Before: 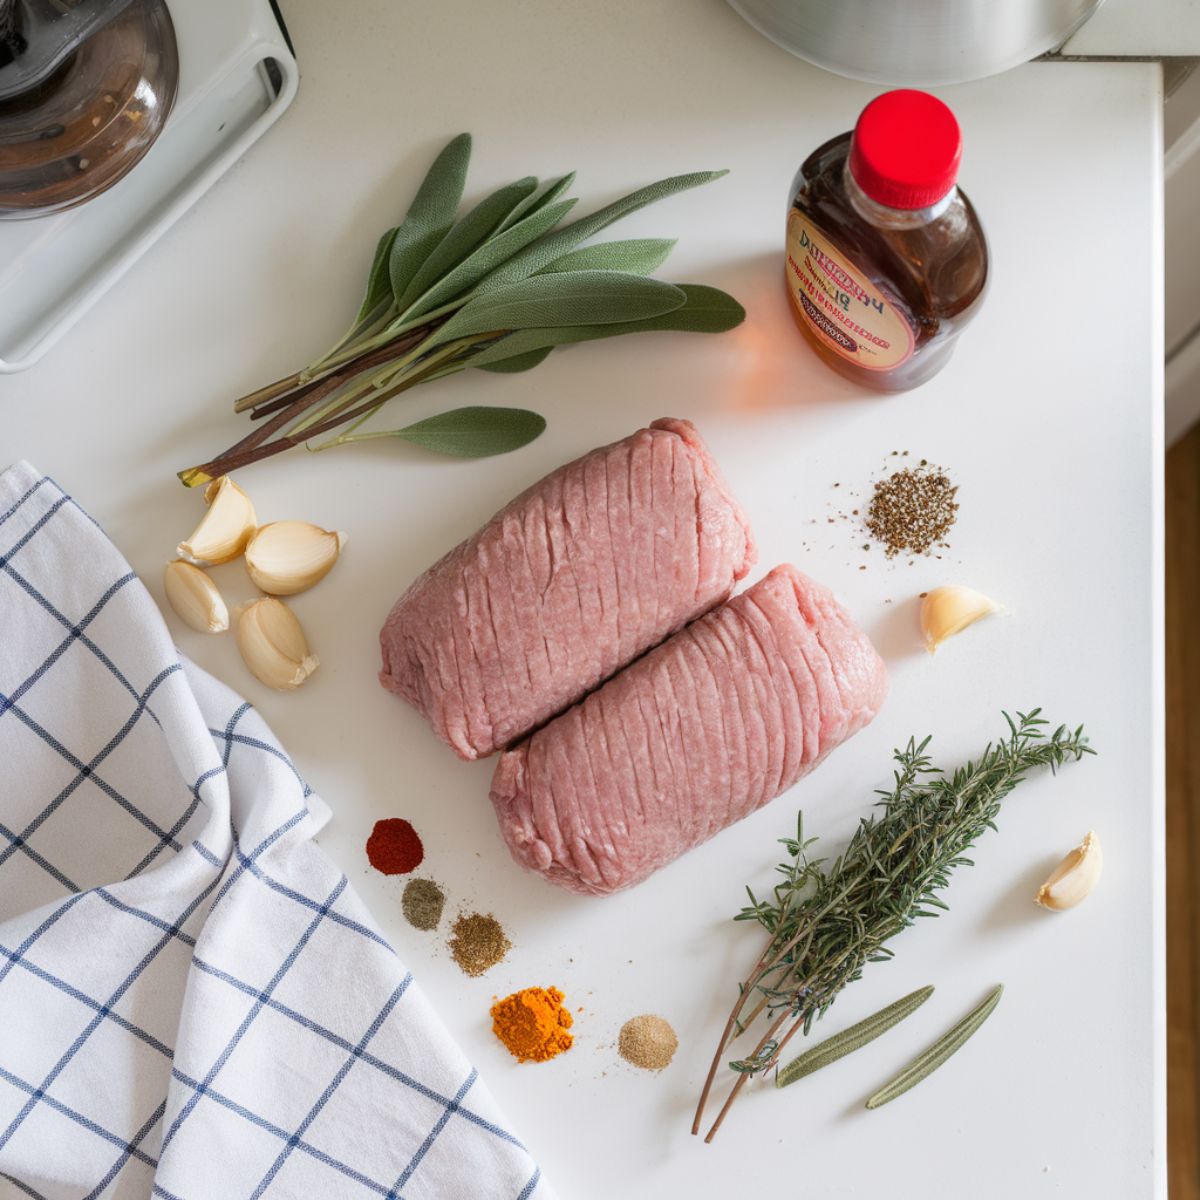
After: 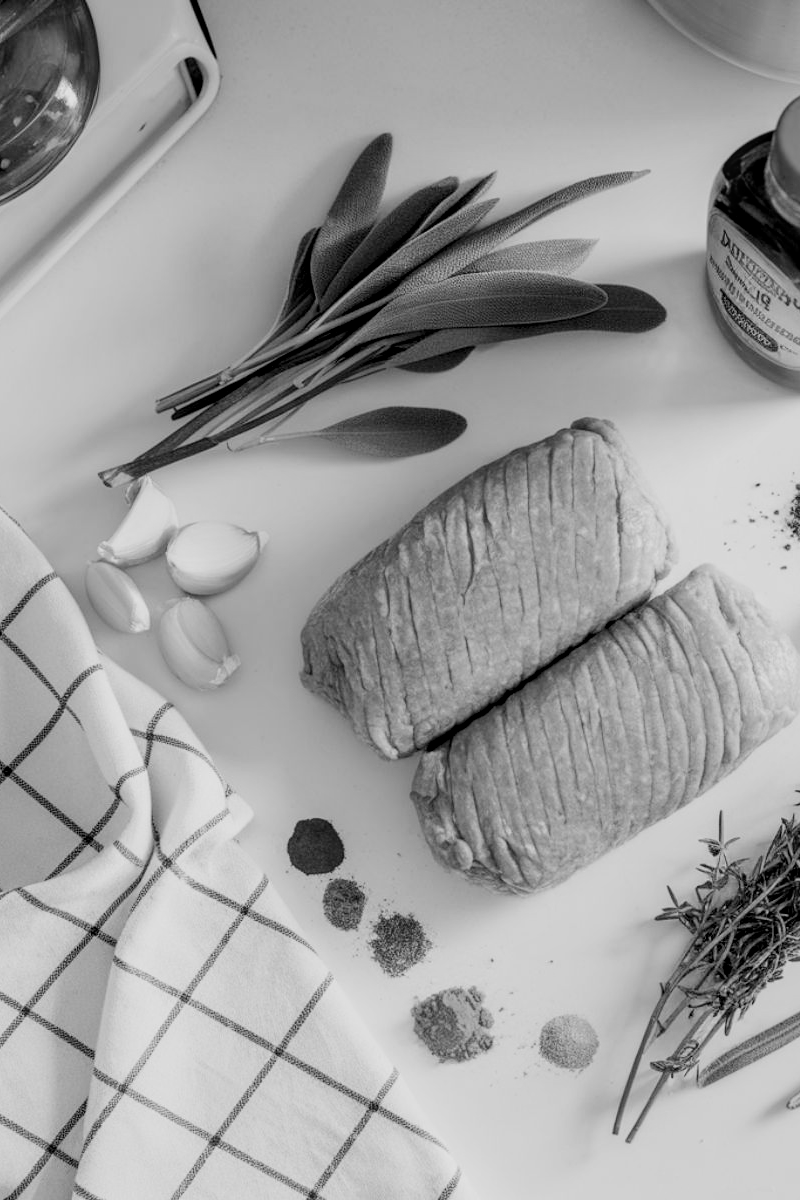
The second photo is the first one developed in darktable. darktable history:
crop and rotate: left 6.617%, right 26.717%
white balance: red 1.123, blue 0.83
filmic rgb: black relative exposure -5 EV, hardness 2.88, contrast 1.2
local contrast: on, module defaults
color contrast: green-magenta contrast 0, blue-yellow contrast 0
